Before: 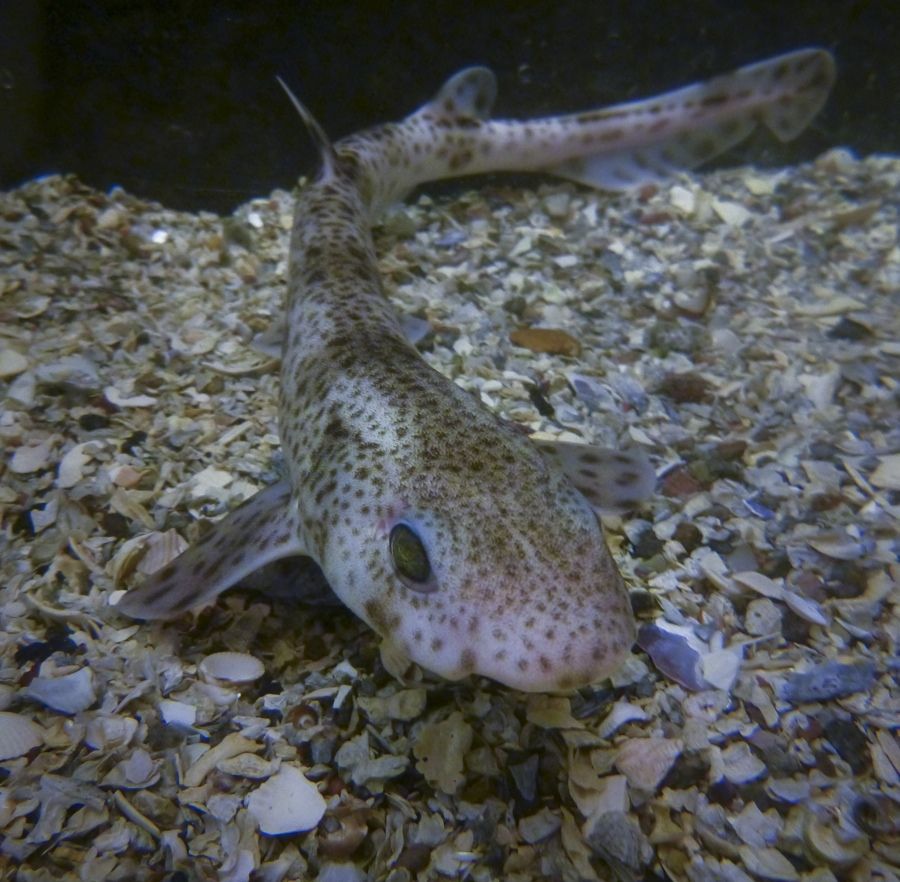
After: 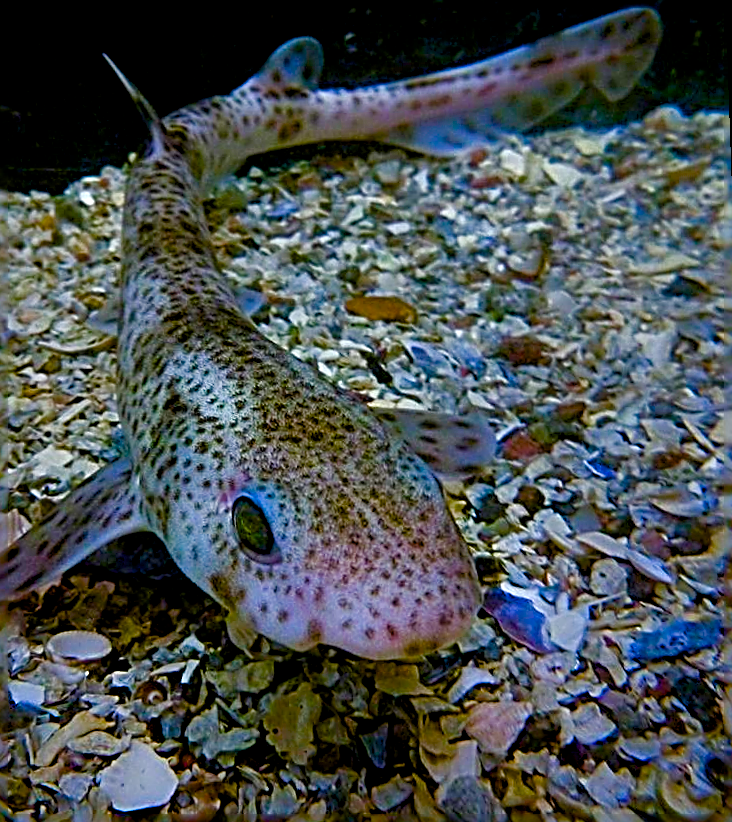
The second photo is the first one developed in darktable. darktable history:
rotate and perspective: rotation -2°, crop left 0.022, crop right 0.978, crop top 0.049, crop bottom 0.951
sharpen: radius 3.158, amount 1.731
exposure: black level correction 0.009, compensate highlight preservation false
crop: left 17.582%, bottom 0.031%
color balance rgb: perceptual saturation grading › global saturation 24.74%, perceptual saturation grading › highlights -51.22%, perceptual saturation grading › mid-tones 19.16%, perceptual saturation grading › shadows 60.98%, global vibrance 50%
